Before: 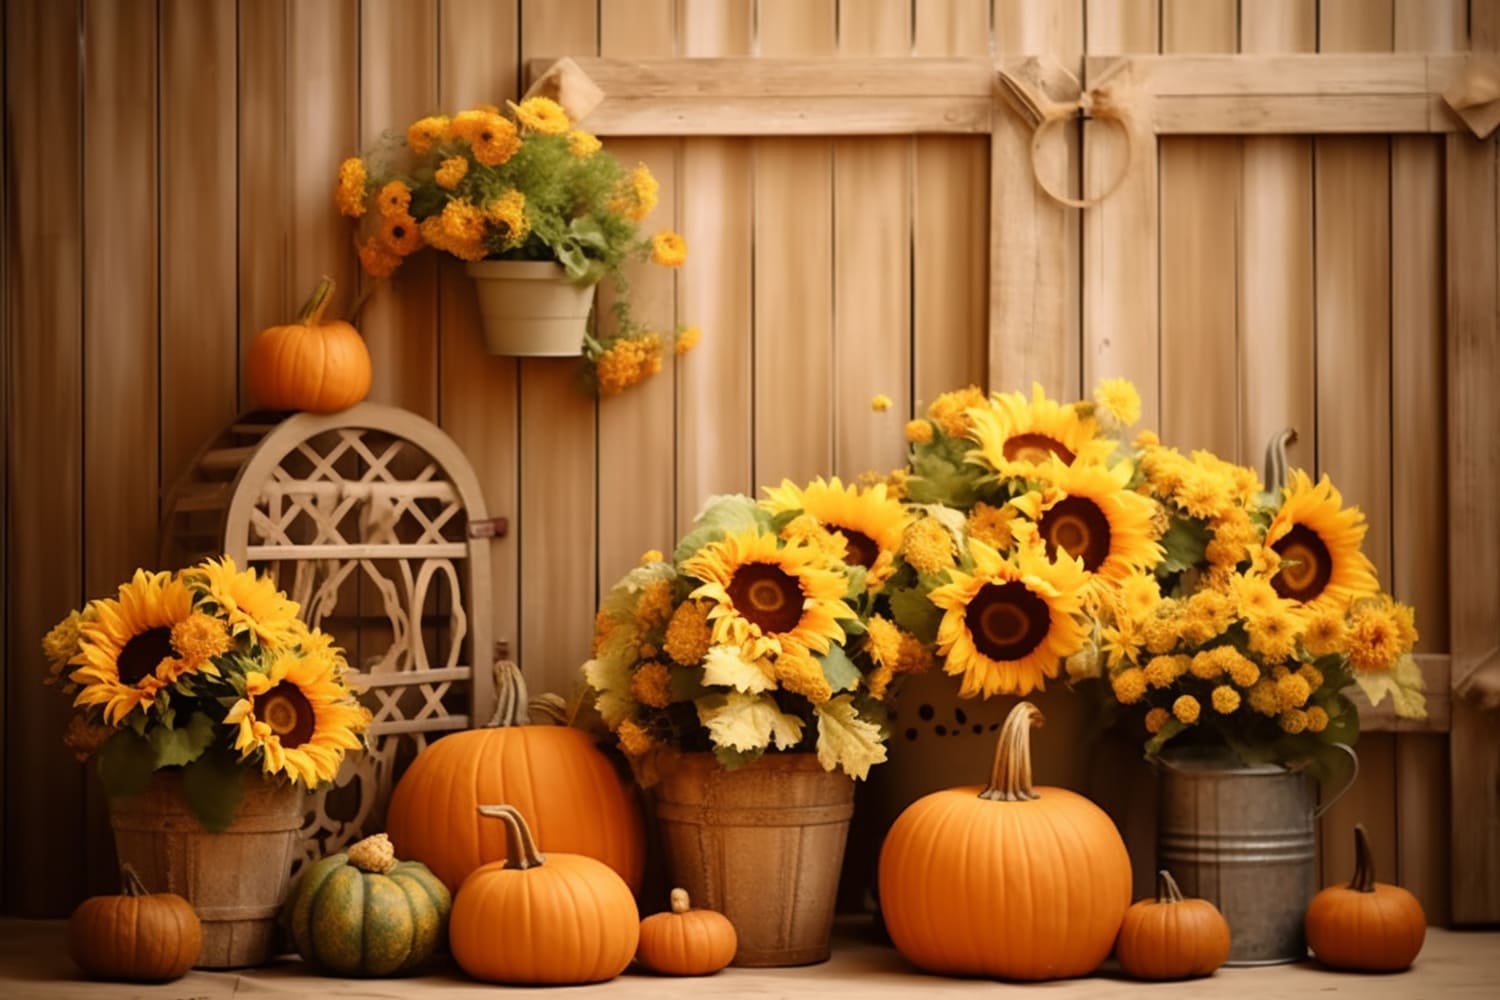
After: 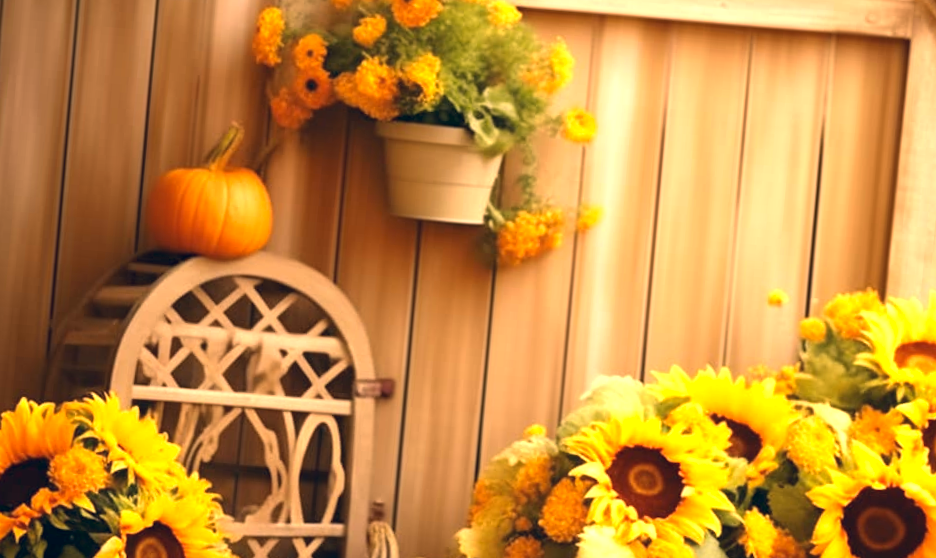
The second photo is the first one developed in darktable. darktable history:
crop and rotate: angle -5.04°, left 2.052%, top 6.854%, right 27.517%, bottom 30.09%
color correction: highlights a* 10.28, highlights b* 14.27, shadows a* -9.62, shadows b* -14.85
exposure: black level correction 0, exposure 0.881 EV, compensate highlight preservation false
